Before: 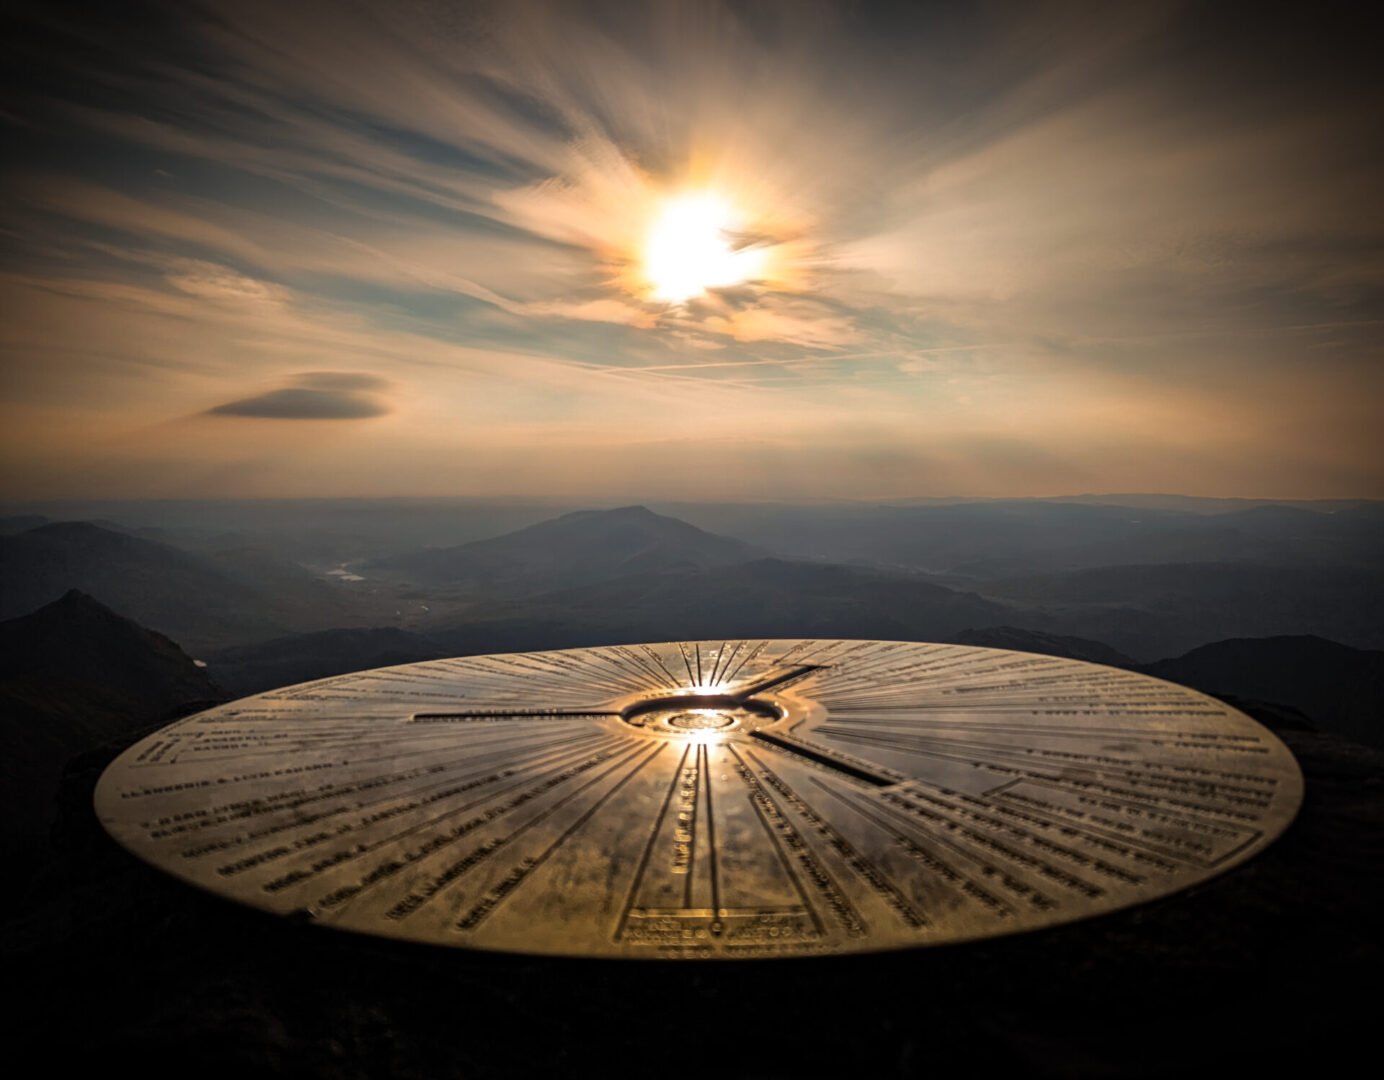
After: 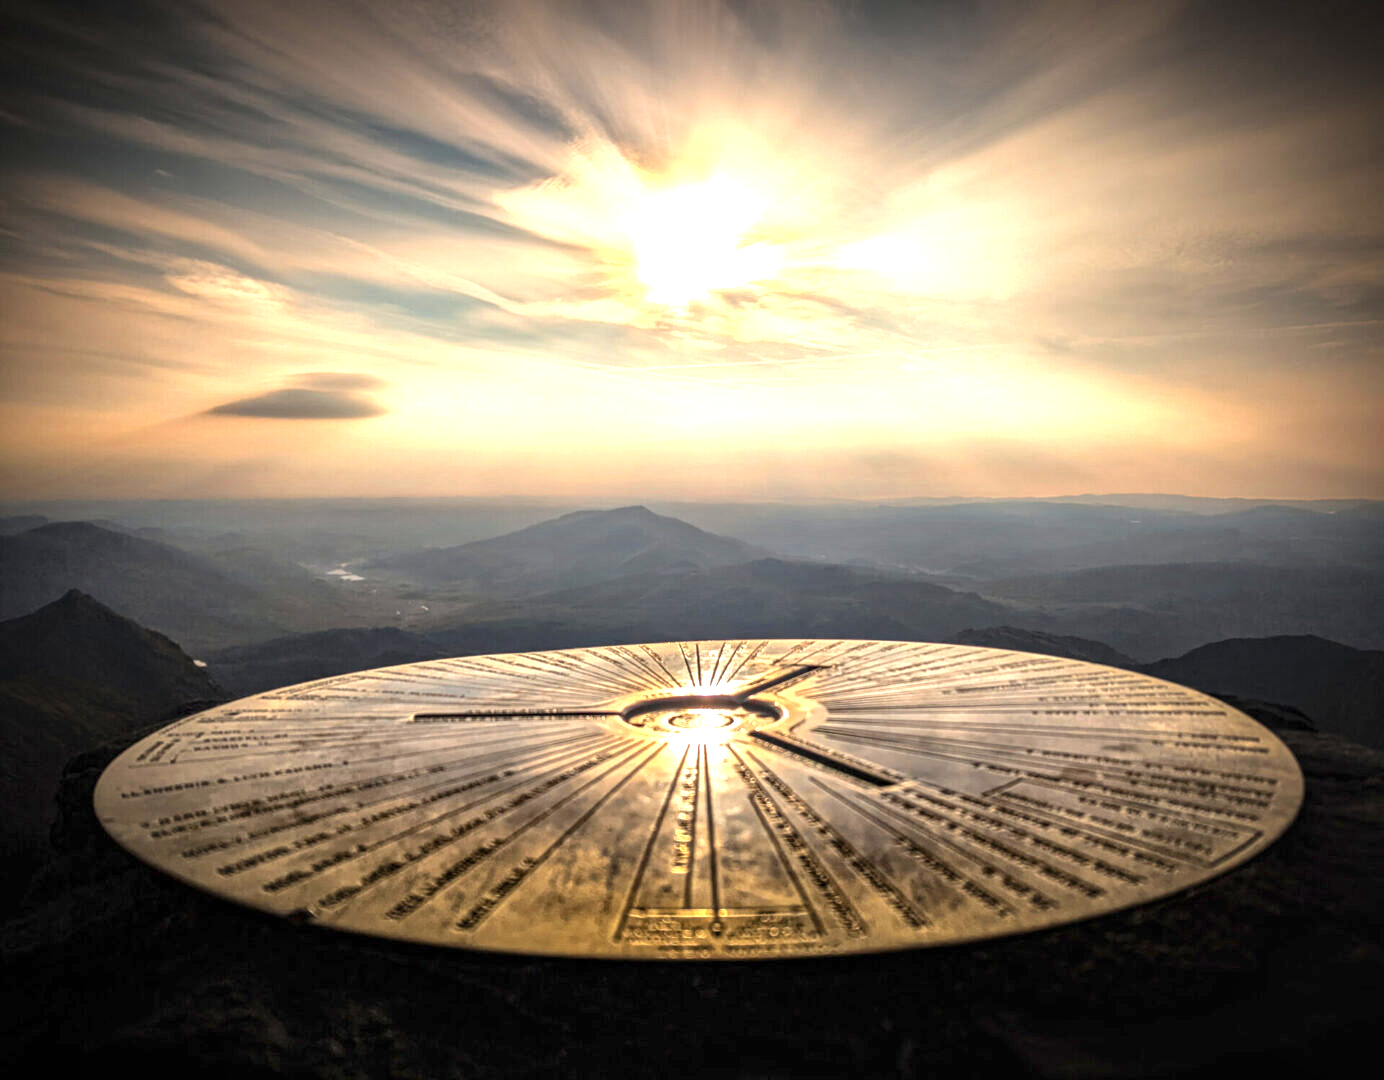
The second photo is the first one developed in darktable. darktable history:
local contrast: detail 130%
exposure: black level correction 0, exposure 1.4 EV, compensate highlight preservation false
